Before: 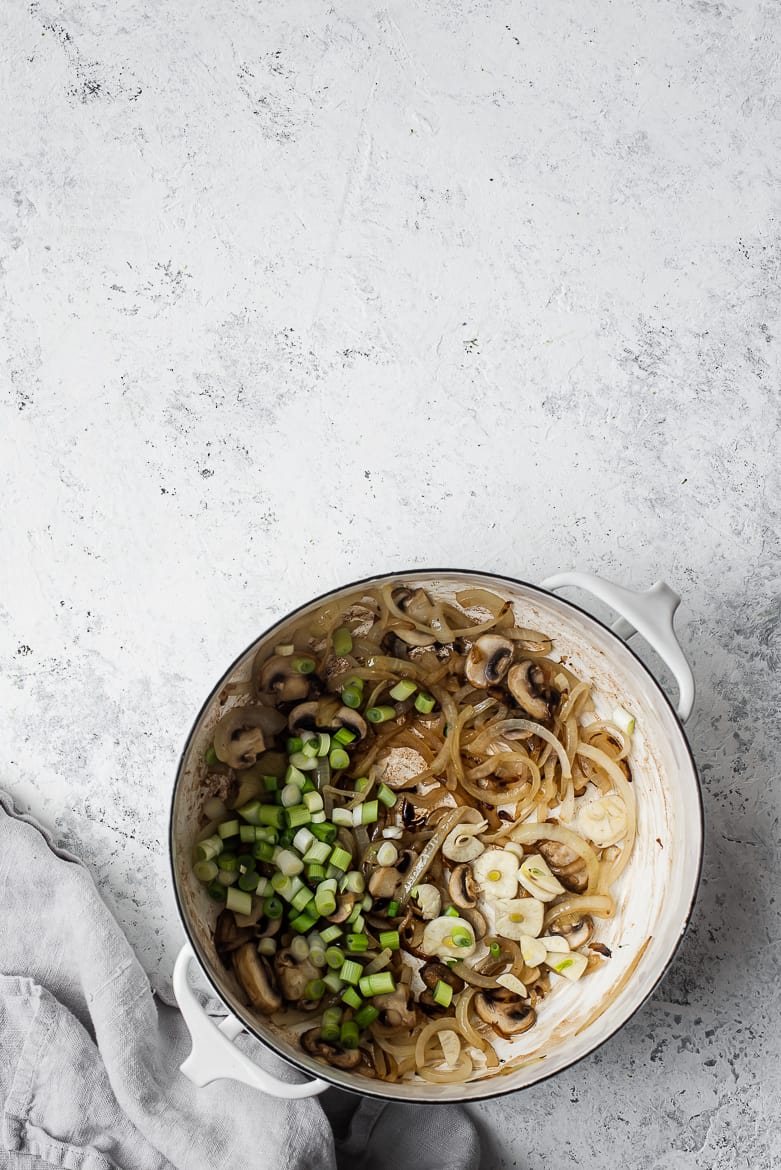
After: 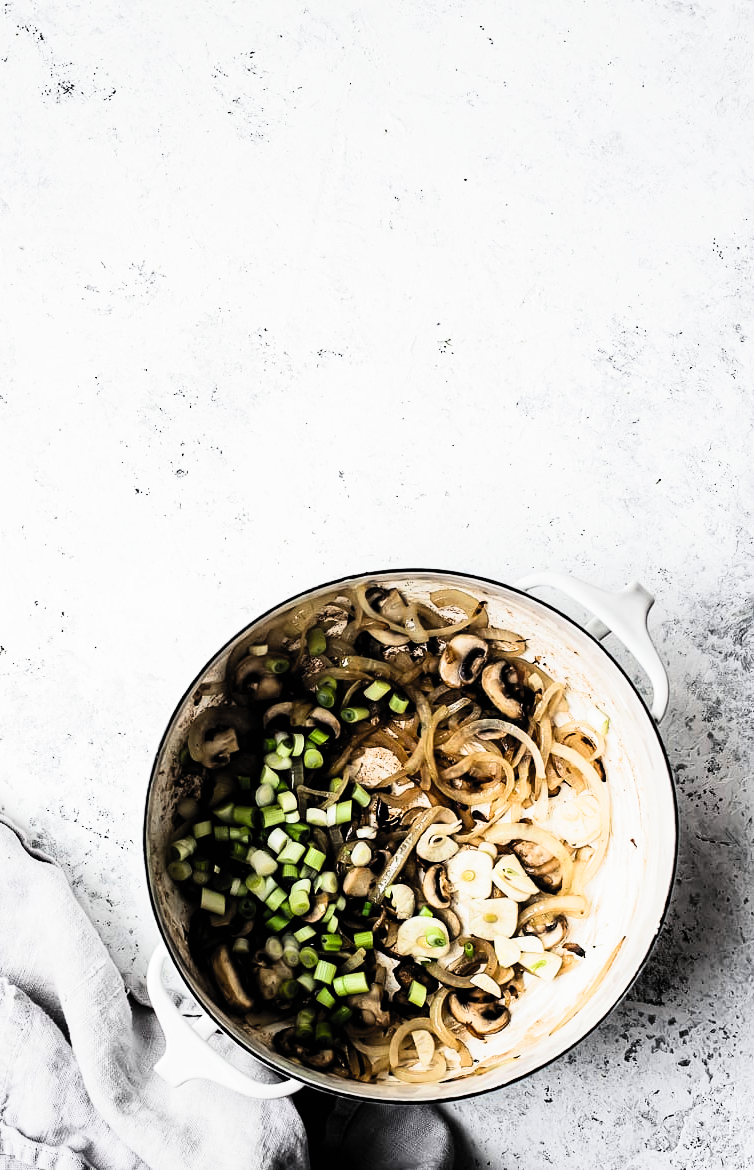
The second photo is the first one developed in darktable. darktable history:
crop and rotate: left 3.405%
filmic rgb: black relative exposure -3.8 EV, white relative exposure 2.41 EV, dynamic range scaling -49.67%, hardness 3.42, latitude 29.3%, contrast 1.784, color science v5 (2021), contrast in shadows safe, contrast in highlights safe
contrast brightness saturation: contrast 0.197, brightness 0.15, saturation 0.15
